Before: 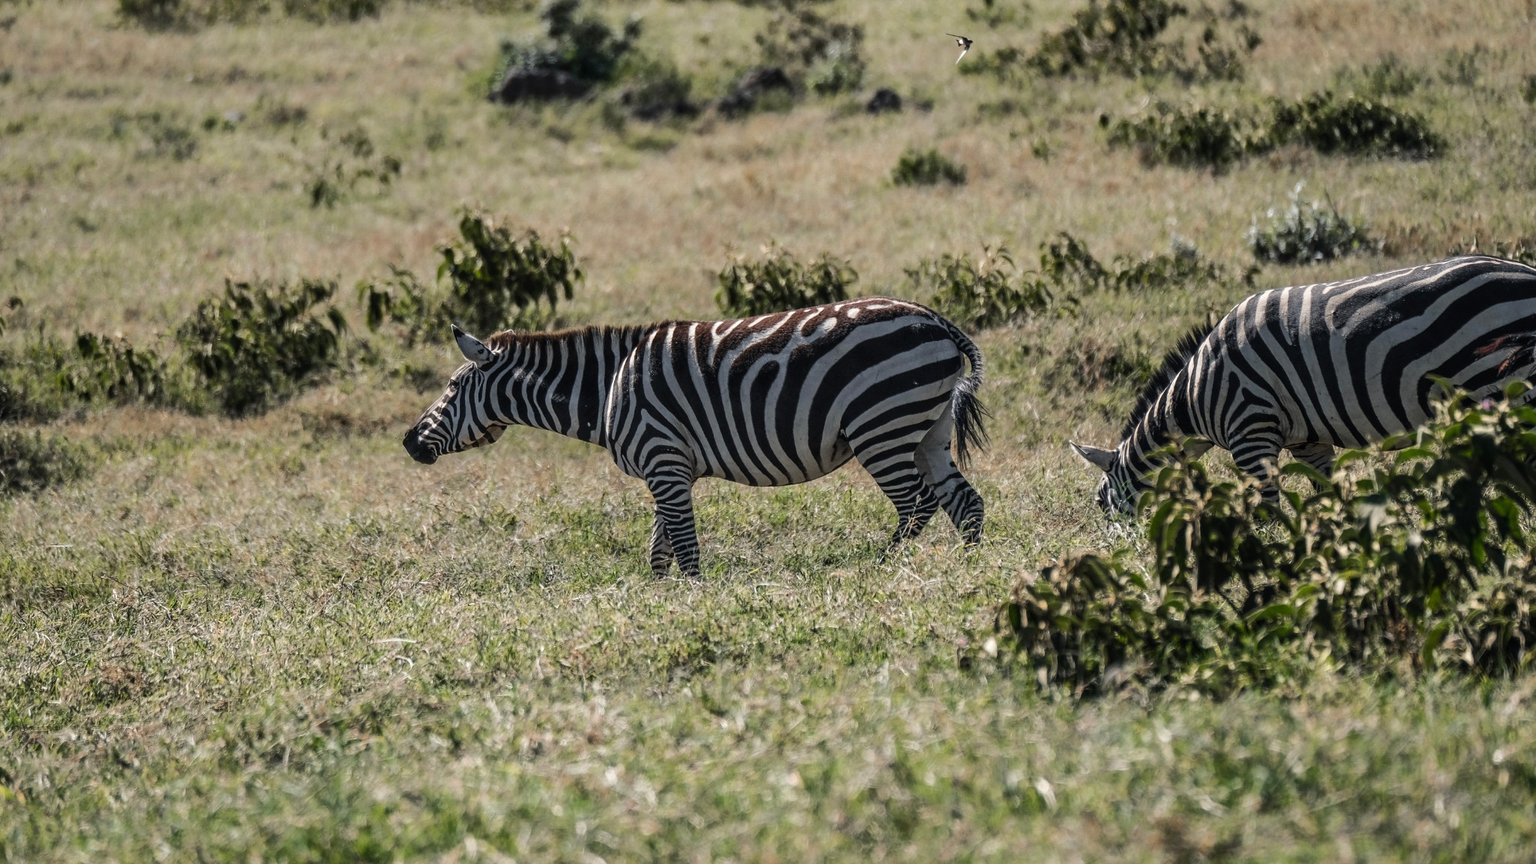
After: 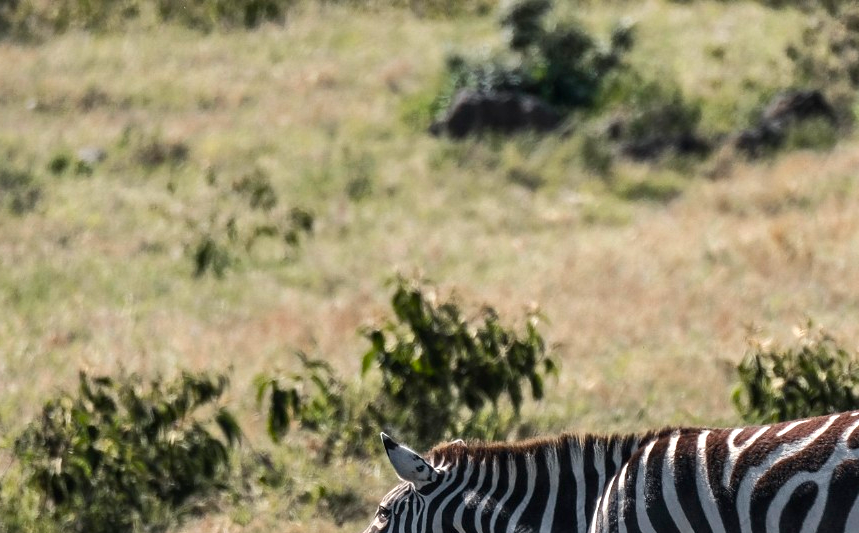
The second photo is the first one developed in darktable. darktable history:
exposure: black level correction 0.001, exposure 0.5 EV, compensate exposure bias true, compensate highlight preservation false
crop and rotate: left 10.817%, top 0.062%, right 47.194%, bottom 53.626%
rotate and perspective: automatic cropping off
